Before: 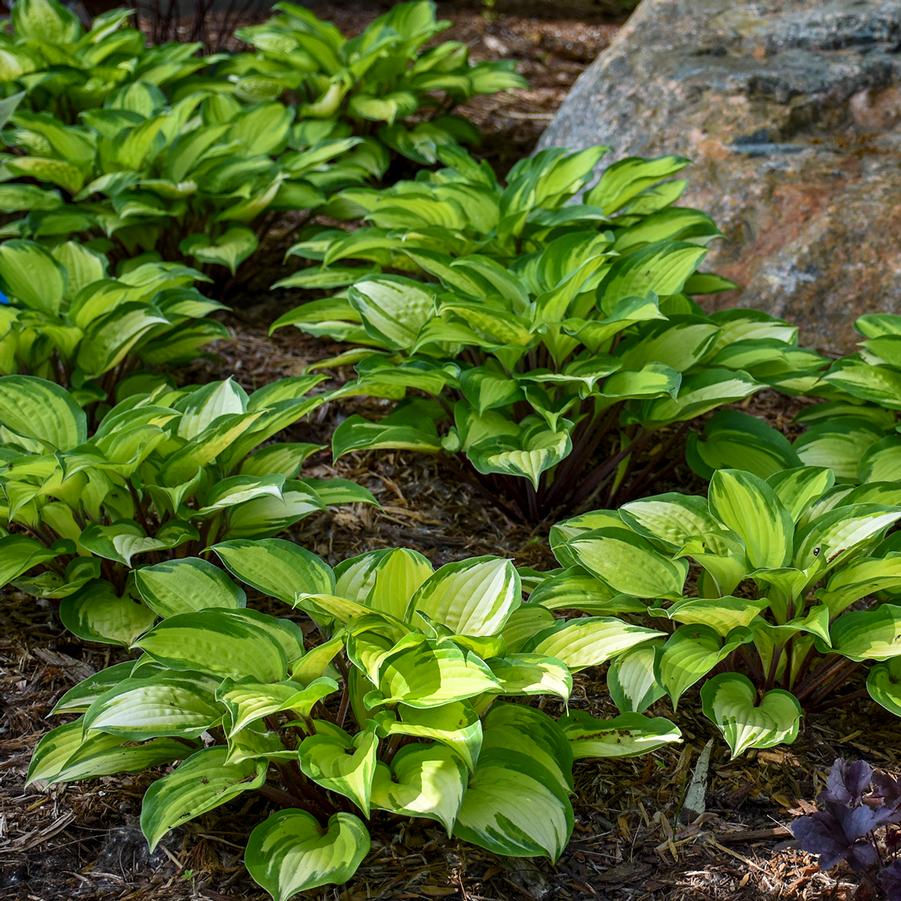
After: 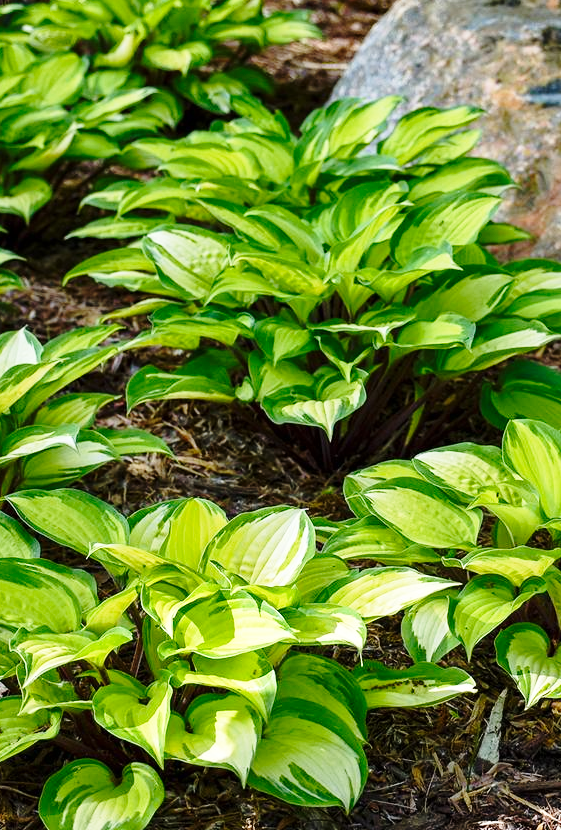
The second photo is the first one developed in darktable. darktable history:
crop and rotate: left 22.918%, top 5.629%, right 14.711%, bottom 2.247%
base curve: curves: ch0 [(0, 0) (0.028, 0.03) (0.121, 0.232) (0.46, 0.748) (0.859, 0.968) (1, 1)], preserve colors none
sharpen: radius 2.883, amount 0.868, threshold 47.523
